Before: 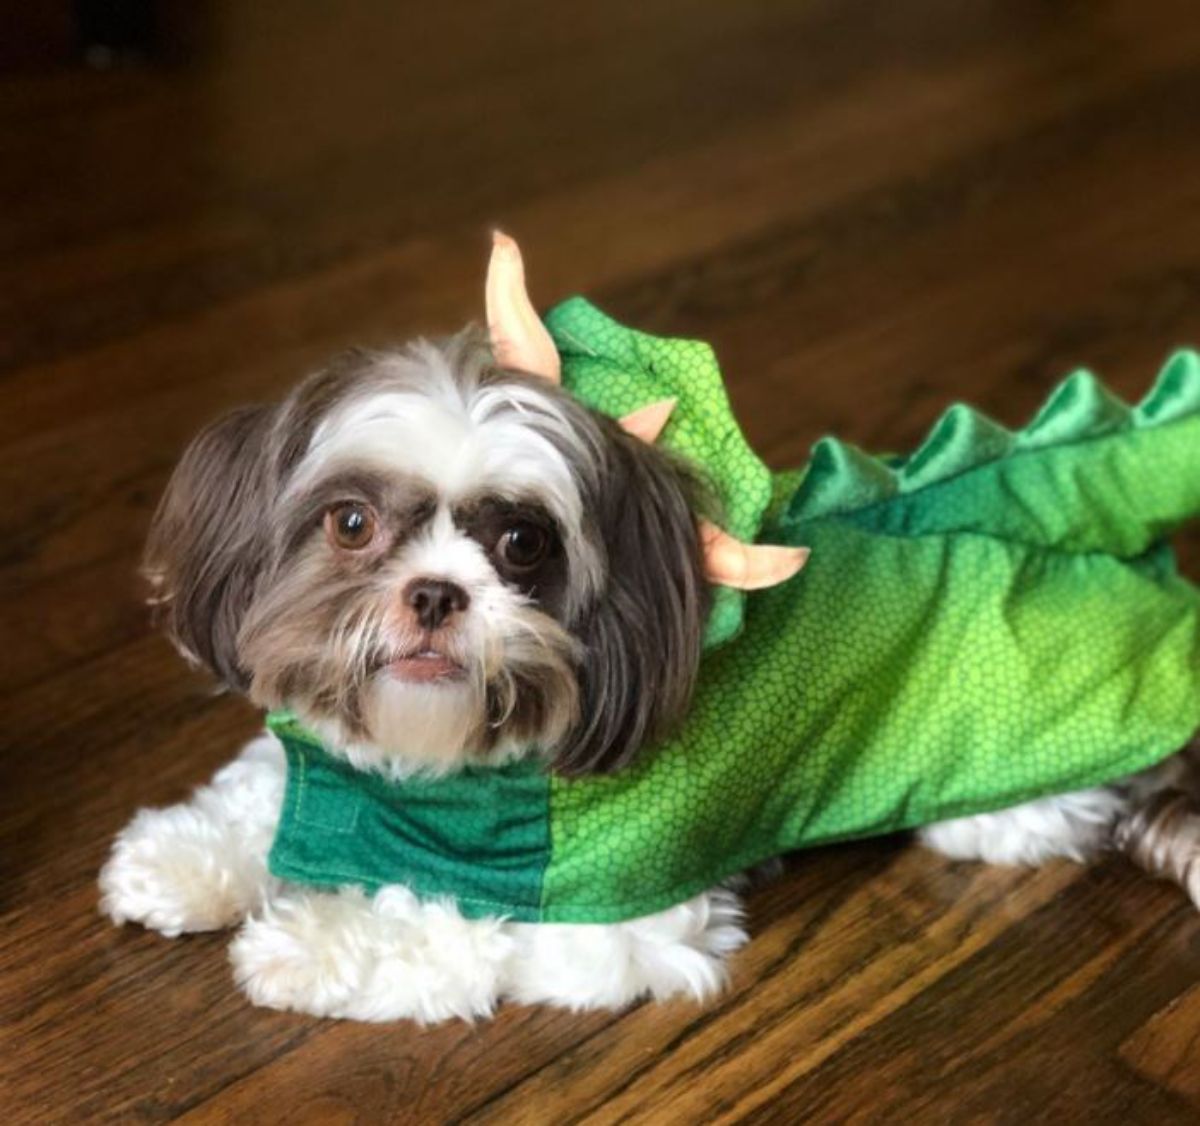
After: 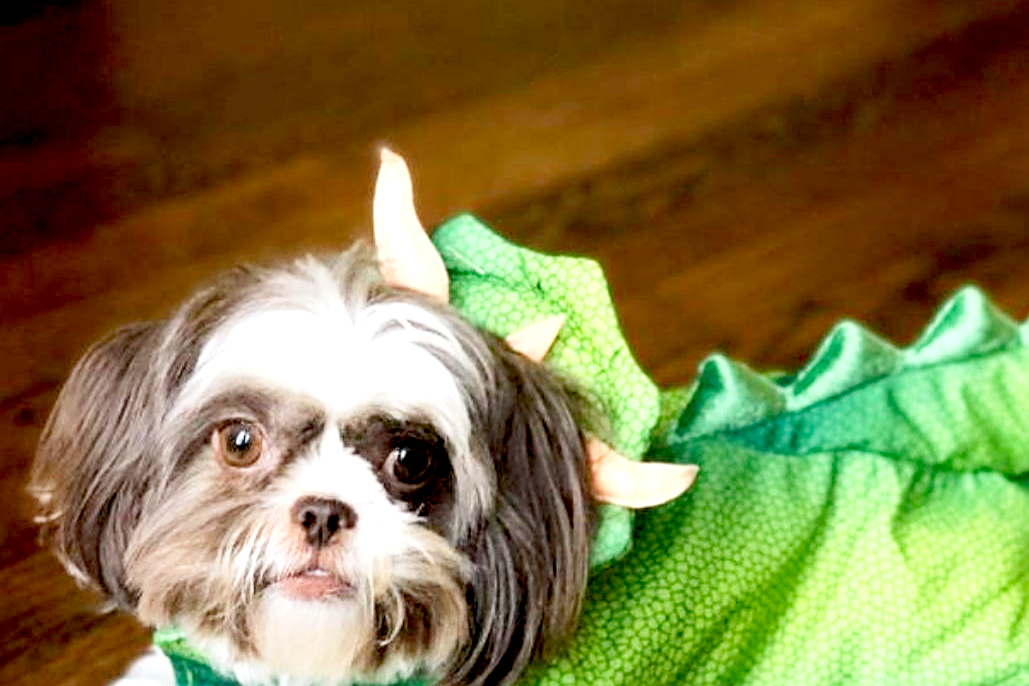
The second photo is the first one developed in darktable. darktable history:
exposure: black level correction 0.012, exposure 0.696 EV, compensate exposure bias true, compensate highlight preservation false
crop and rotate: left 9.379%, top 7.319%, right 4.825%, bottom 31.72%
sharpen: on, module defaults
base curve: curves: ch0 [(0, 0) (0.204, 0.334) (0.55, 0.733) (1, 1)], preserve colors none
